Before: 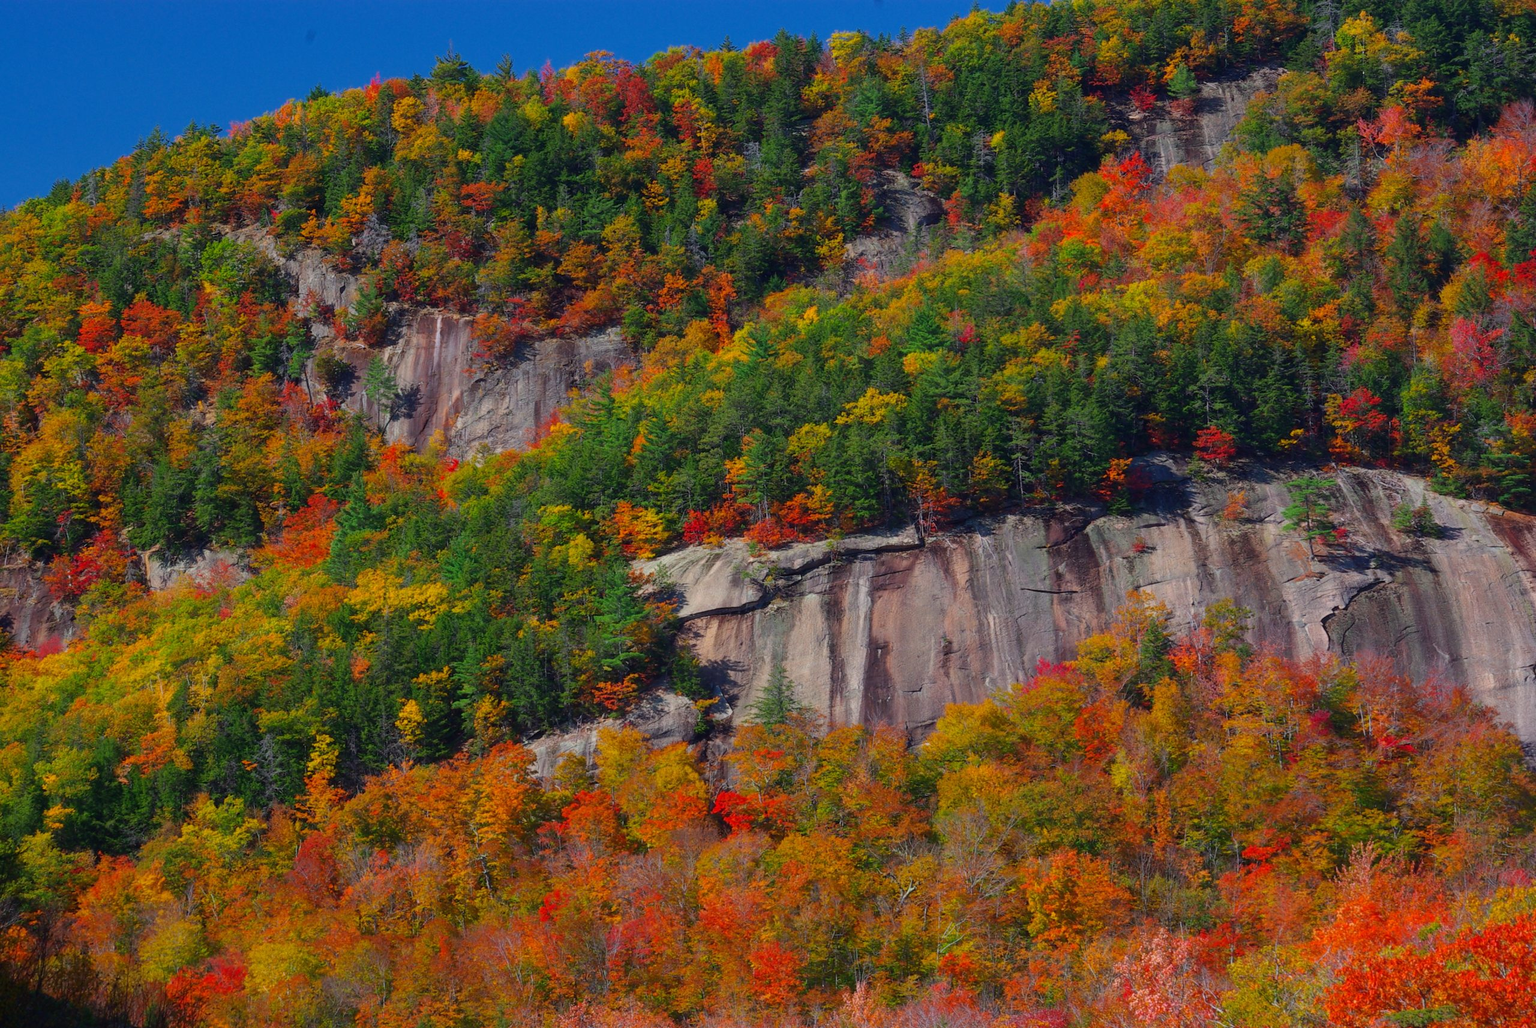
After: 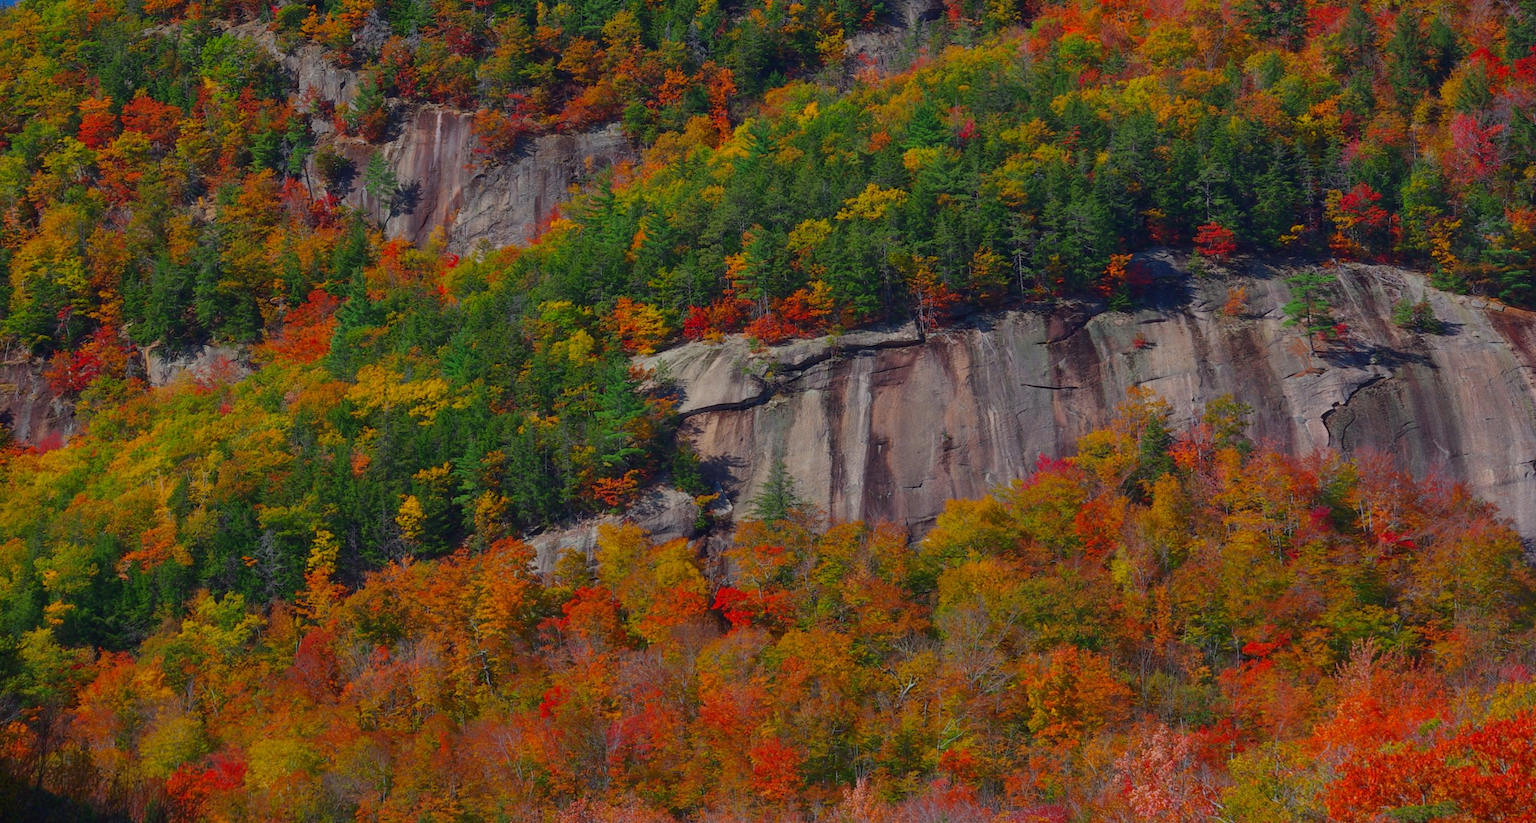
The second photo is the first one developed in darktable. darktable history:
crop and rotate: top 19.939%
tone equalizer: -8 EV 0.262 EV, -7 EV 0.391 EV, -6 EV 0.448 EV, -5 EV 0.248 EV, -3 EV -0.27 EV, -2 EV -0.407 EV, -1 EV -0.396 EV, +0 EV -0.277 EV
